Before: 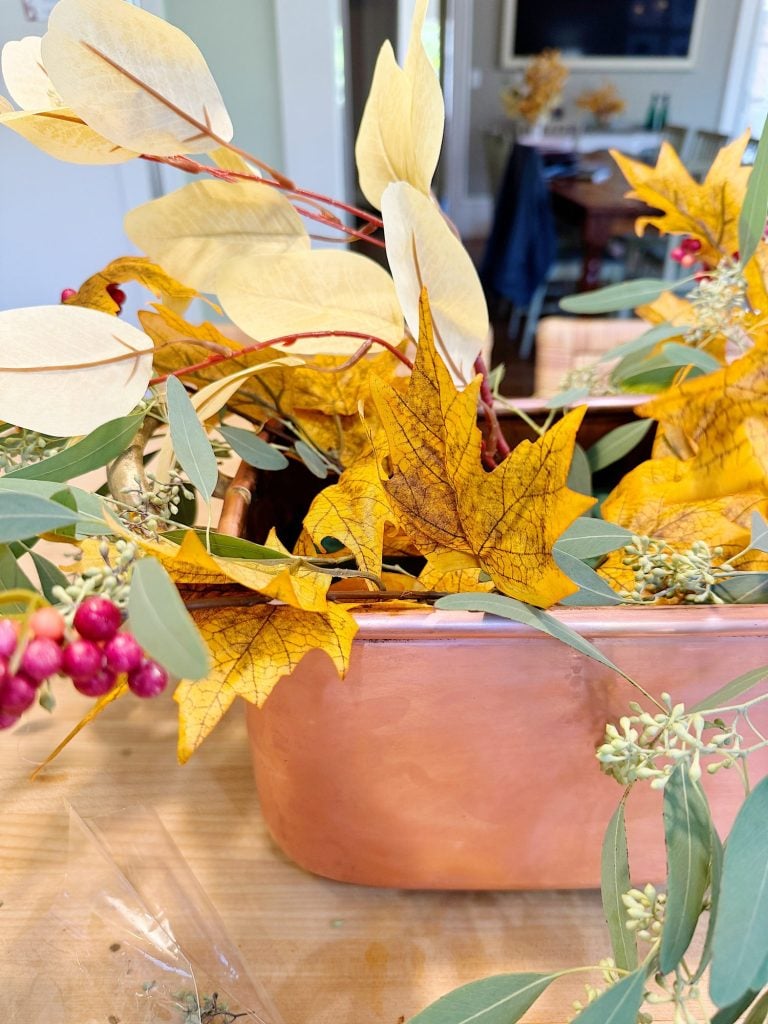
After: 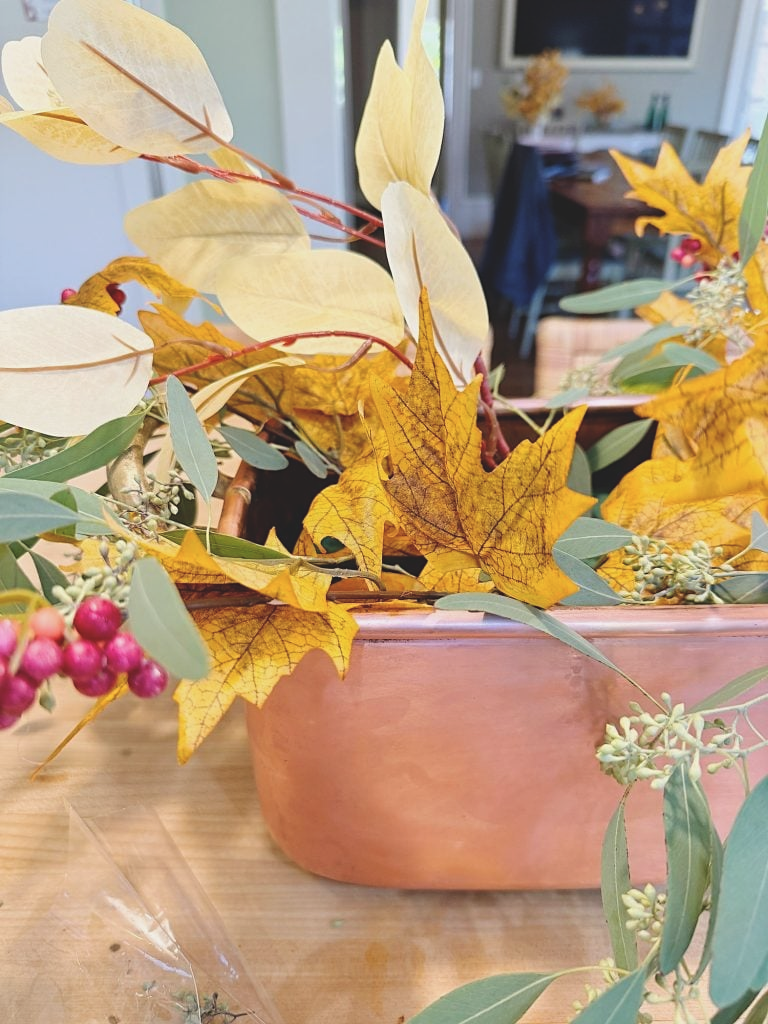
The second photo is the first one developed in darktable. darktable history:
sharpen: amount 0.2
color balance: lift [1.01, 1, 1, 1], gamma [1.097, 1, 1, 1], gain [0.85, 1, 1, 1]
